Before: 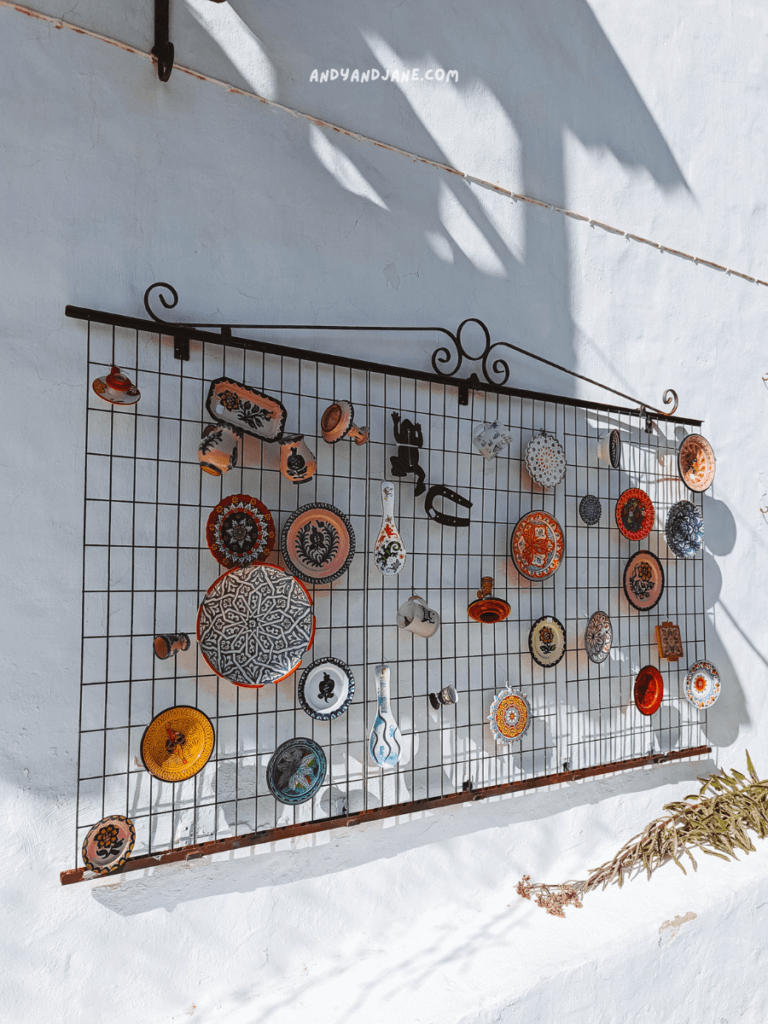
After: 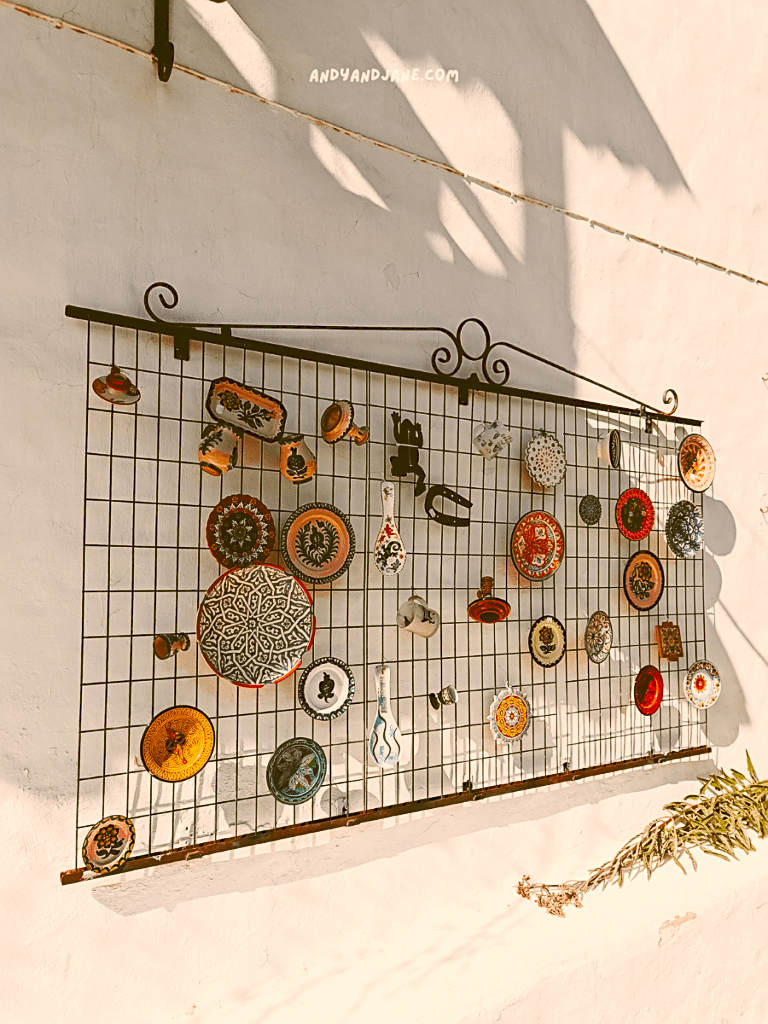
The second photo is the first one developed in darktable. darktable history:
sharpen: on, module defaults
tone curve: curves: ch0 [(0, 0) (0.003, 0.117) (0.011, 0.125) (0.025, 0.133) (0.044, 0.144) (0.069, 0.152) (0.1, 0.167) (0.136, 0.186) (0.177, 0.21) (0.224, 0.244) (0.277, 0.295) (0.335, 0.357) (0.399, 0.445) (0.468, 0.531) (0.543, 0.629) (0.623, 0.716) (0.709, 0.803) (0.801, 0.876) (0.898, 0.939) (1, 1)], preserve colors none
color correction: highlights a* 8.64, highlights b* 15.18, shadows a* -0.578, shadows b* 26.7
